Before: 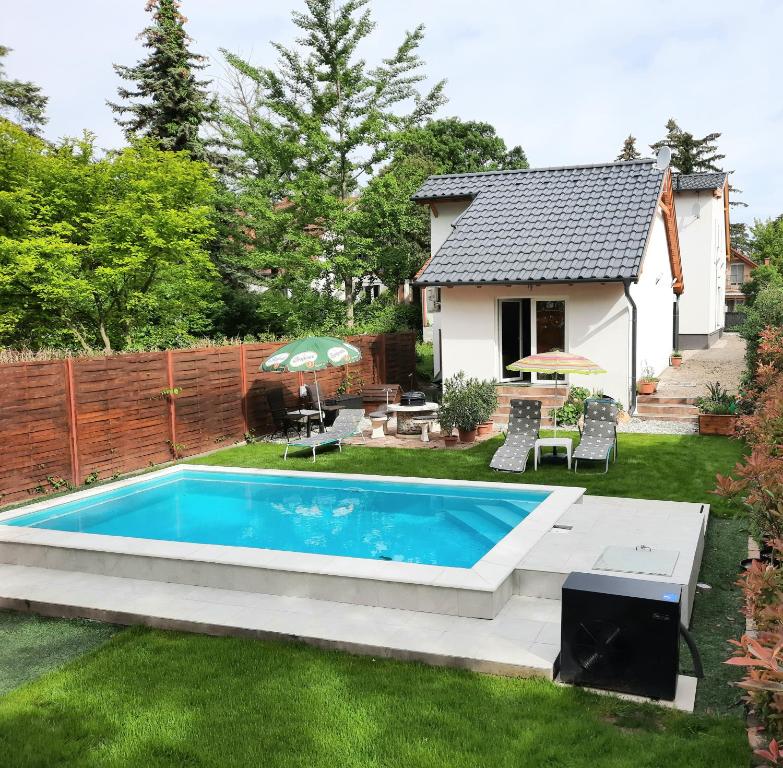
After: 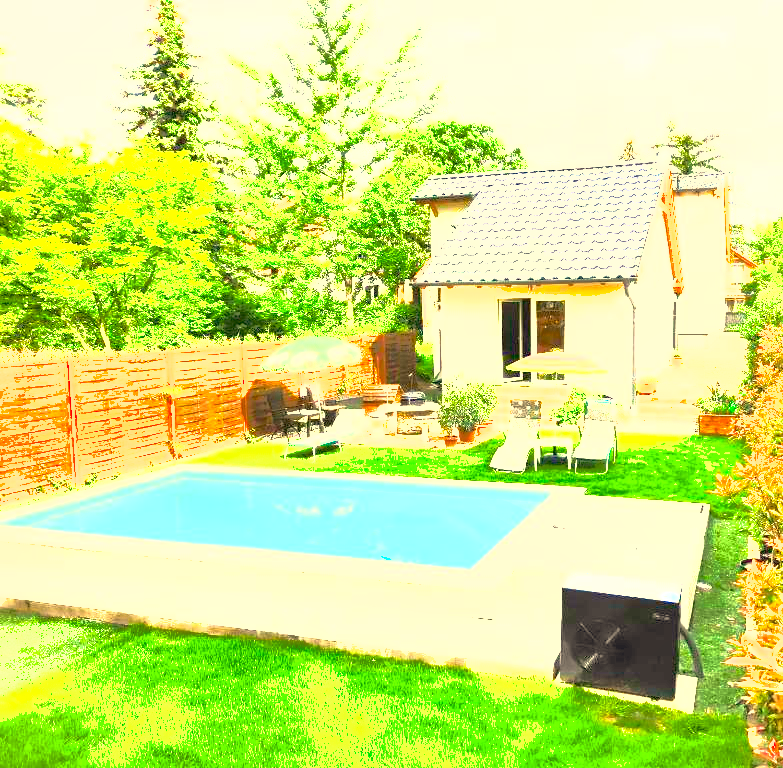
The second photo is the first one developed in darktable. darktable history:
color correction: highlights a* 2.72, highlights b* 22.8
exposure: exposure 3 EV, compensate highlight preservation false
color balance rgb: linear chroma grading › global chroma 15%, perceptual saturation grading › global saturation 30%
shadows and highlights: on, module defaults
local contrast: mode bilateral grid, contrast 20, coarseness 50, detail 120%, midtone range 0.2
tone curve: curves: ch0 [(0, 0.023) (0.1, 0.084) (0.184, 0.168) (0.45, 0.54) (0.57, 0.683) (0.722, 0.825) (0.877, 0.948) (1, 1)]; ch1 [(0, 0) (0.414, 0.395) (0.453, 0.437) (0.502, 0.509) (0.521, 0.519) (0.573, 0.568) (0.618, 0.61) (0.654, 0.642) (1, 1)]; ch2 [(0, 0) (0.421, 0.43) (0.45, 0.463) (0.492, 0.504) (0.511, 0.519) (0.557, 0.557) (0.602, 0.605) (1, 1)], color space Lab, independent channels, preserve colors none
